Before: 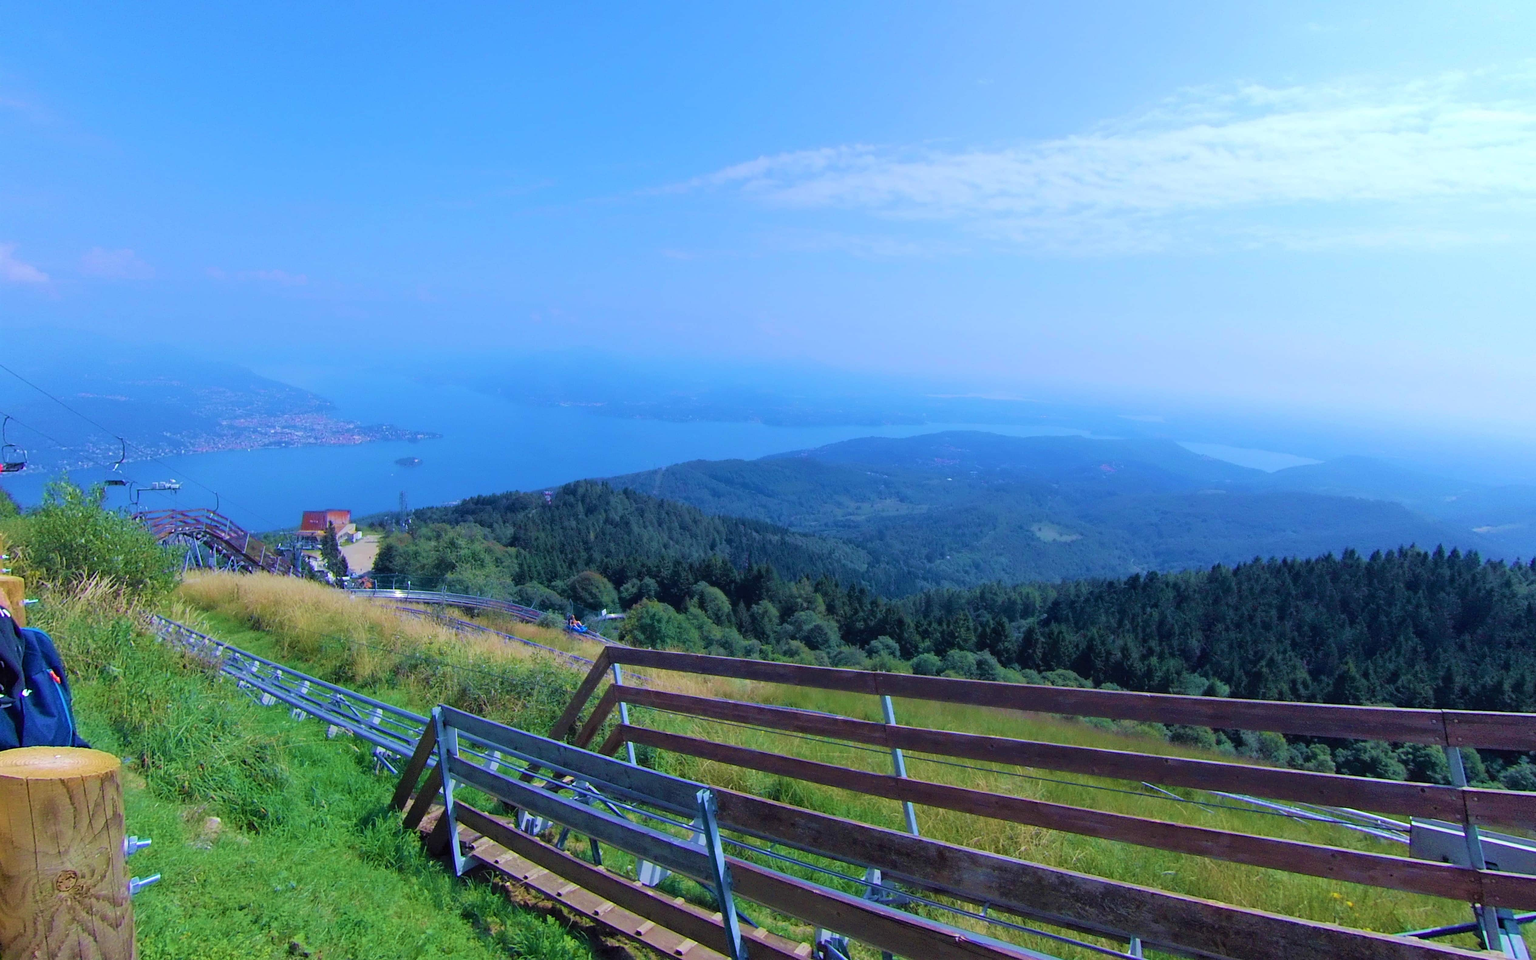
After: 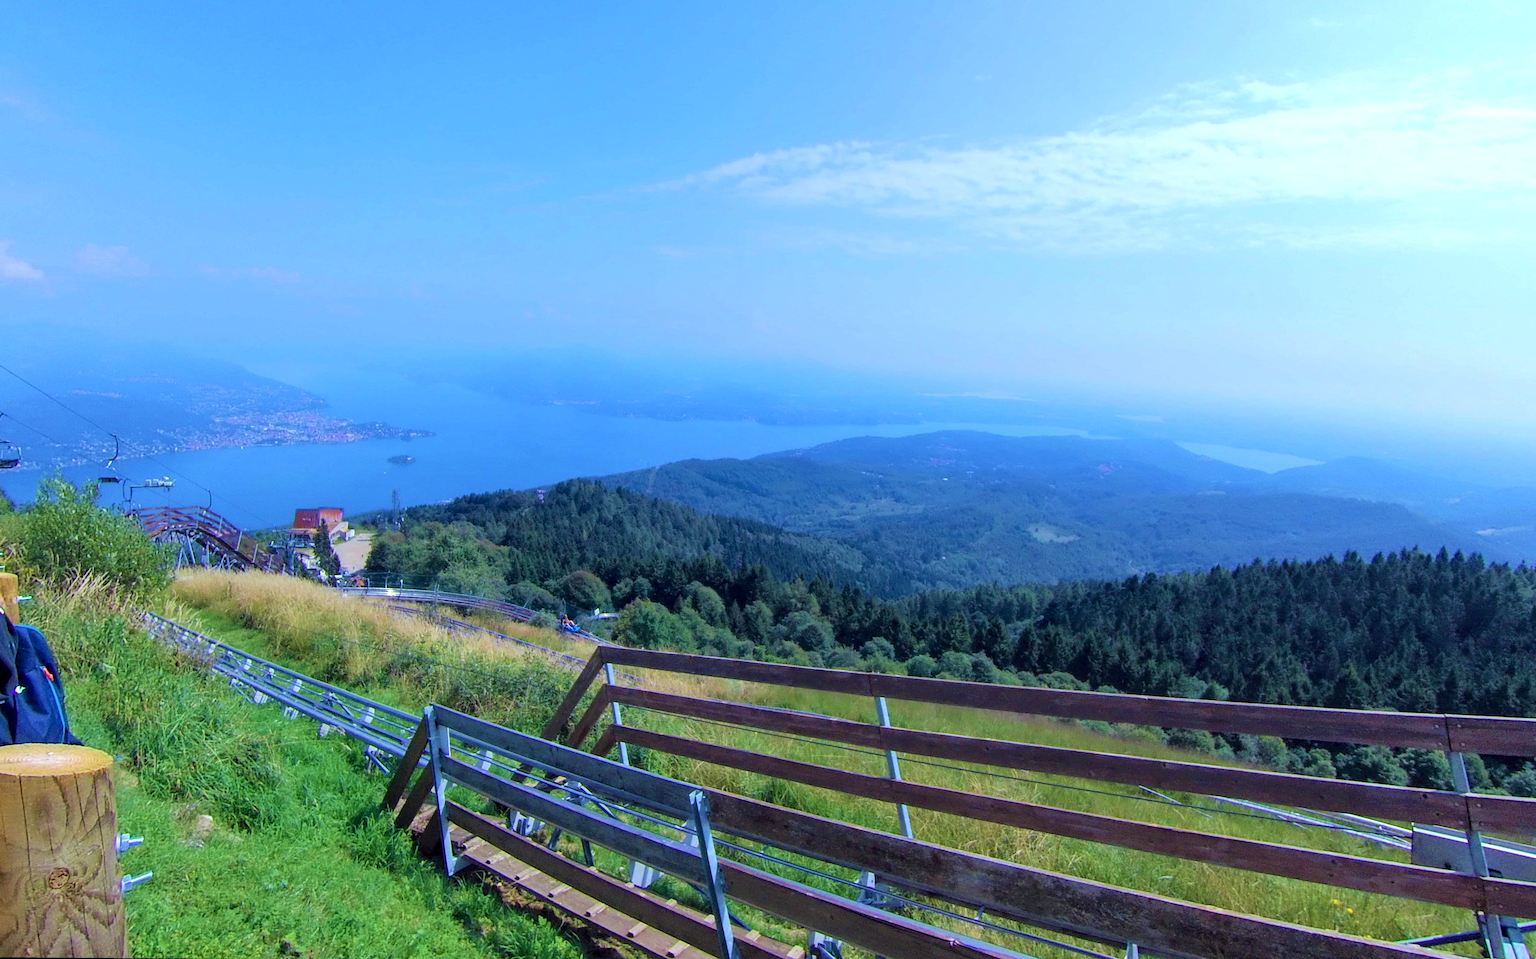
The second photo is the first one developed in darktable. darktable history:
exposure: black level correction 0, exposure 0.2 EV, compensate exposure bias true, compensate highlight preservation false
white balance: red 0.982, blue 1.018
color correction: saturation 0.98
local contrast: on, module defaults
rotate and perspective: rotation 0.192°, lens shift (horizontal) -0.015, crop left 0.005, crop right 0.996, crop top 0.006, crop bottom 0.99
